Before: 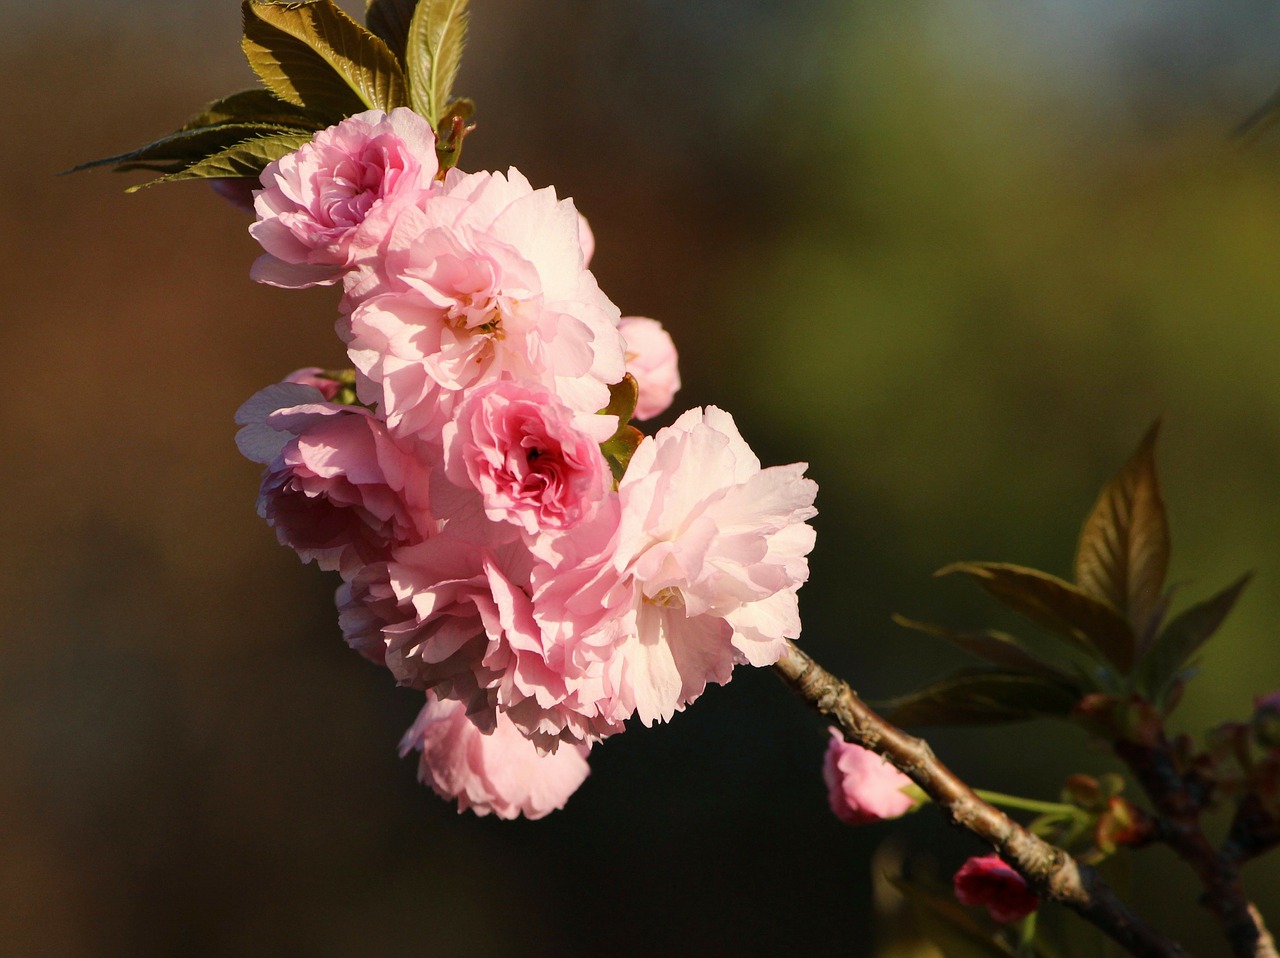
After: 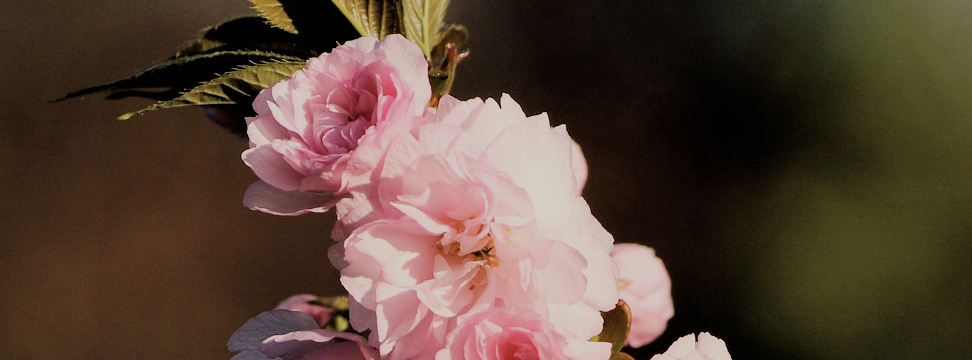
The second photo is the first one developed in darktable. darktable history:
contrast brightness saturation: saturation -0.172
filmic rgb: black relative exposure -4.11 EV, white relative exposure 5.16 EV, hardness 2.12, contrast 1.182
crop: left 0.559%, top 7.632%, right 23.445%, bottom 54.771%
